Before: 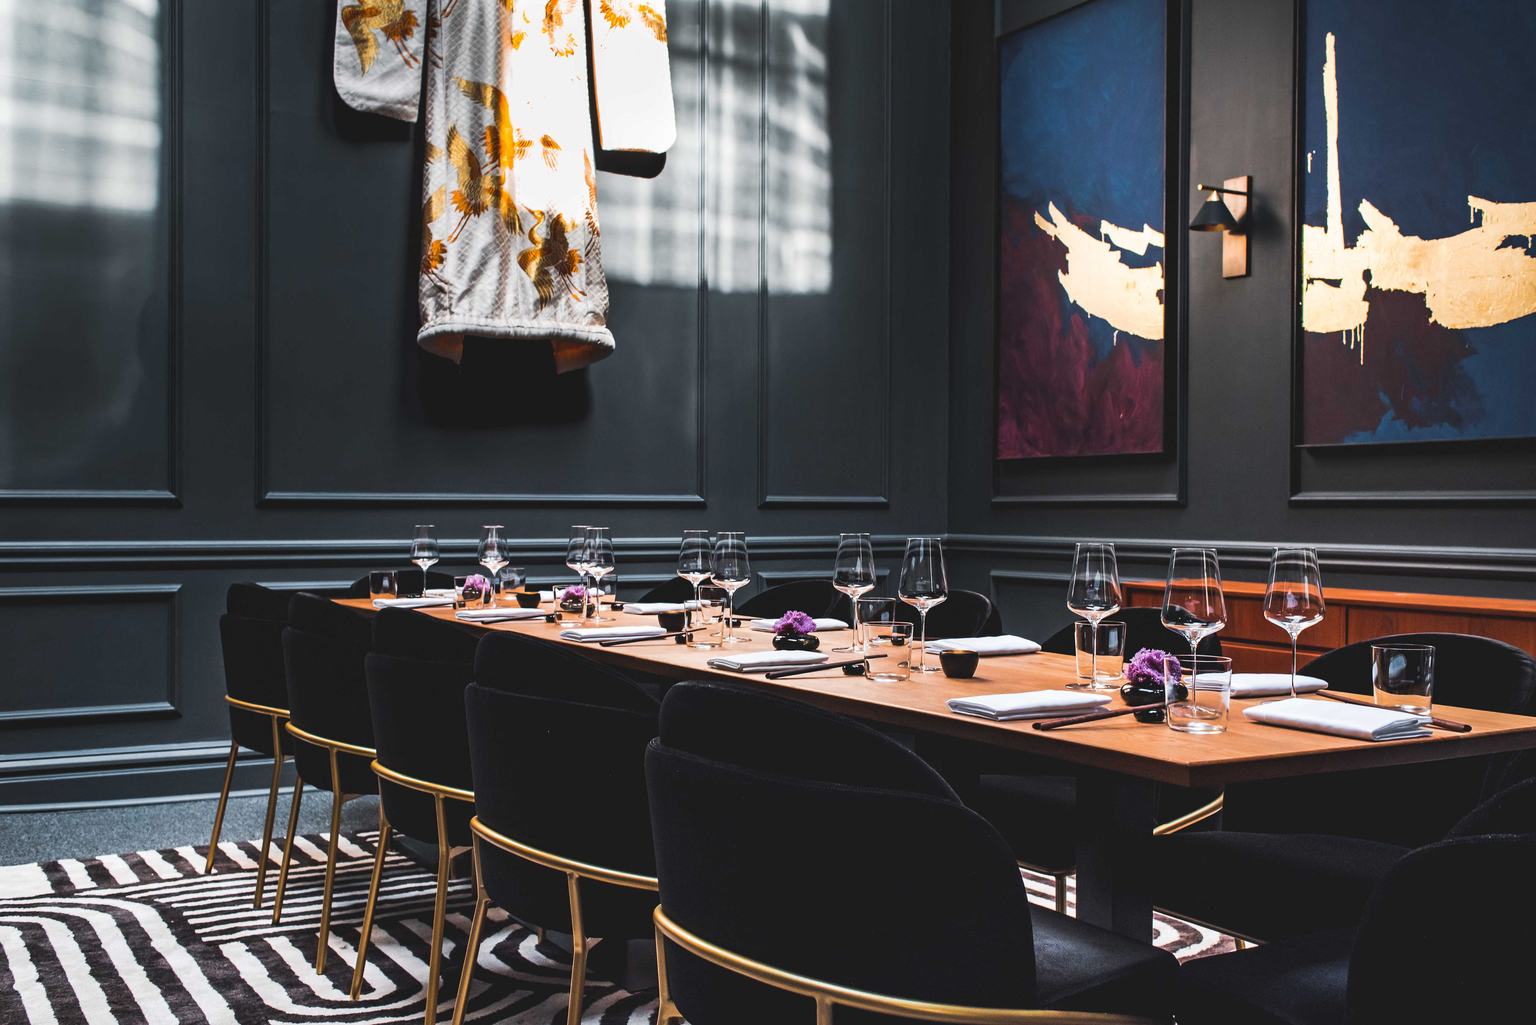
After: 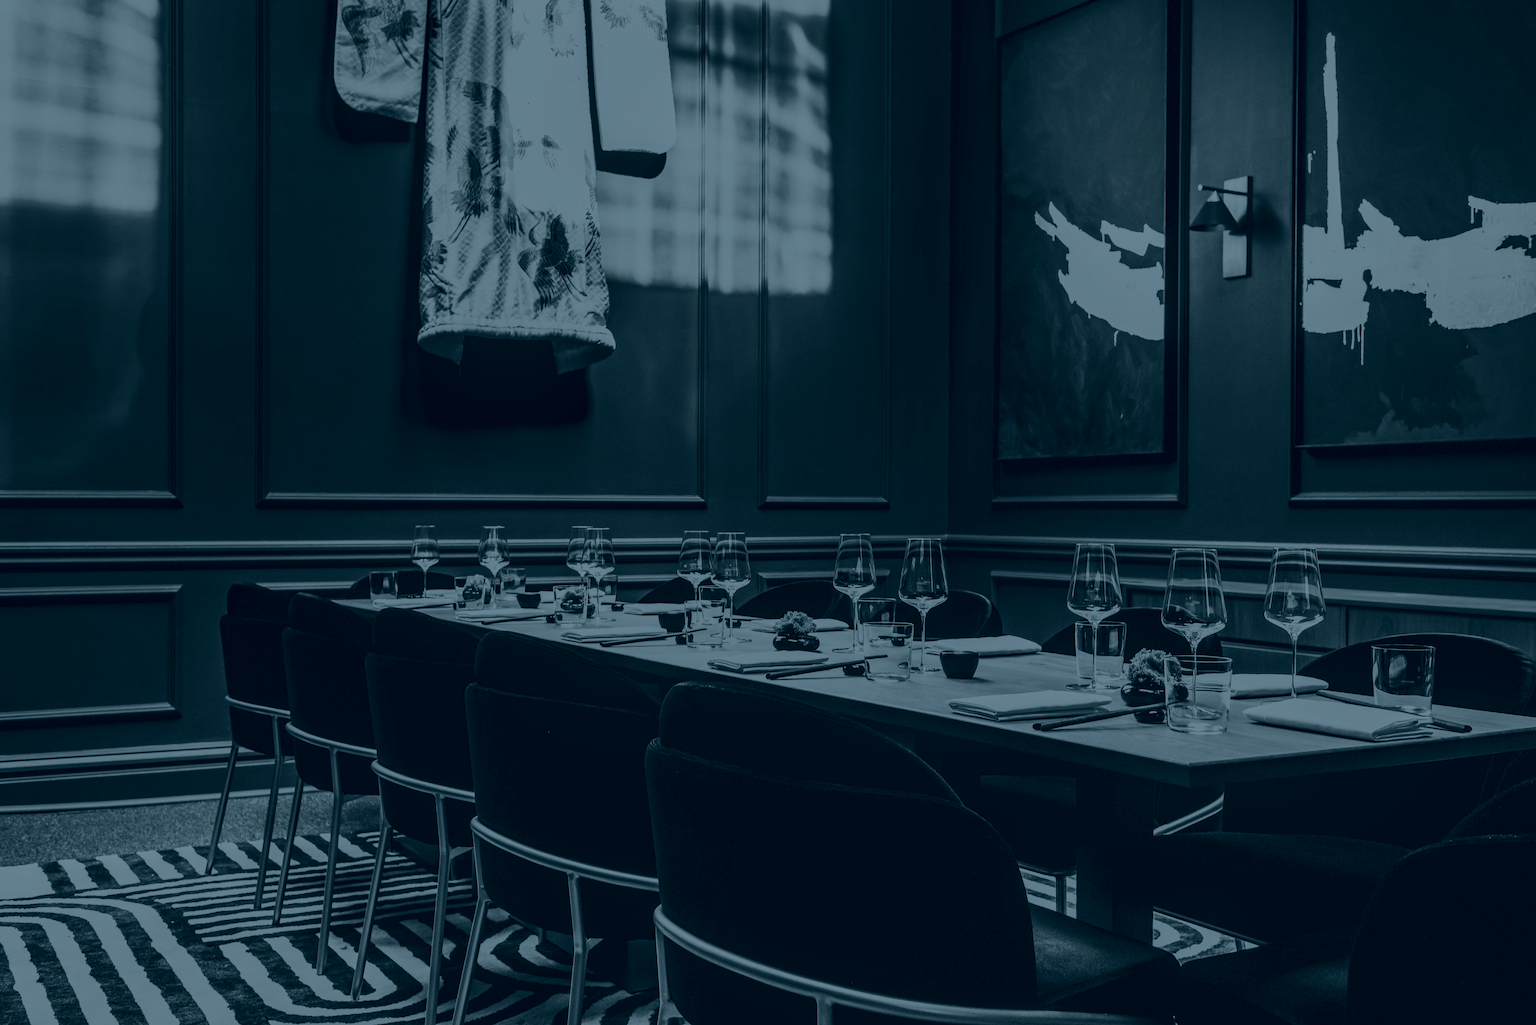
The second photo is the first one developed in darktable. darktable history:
local contrast: detail 130%
base curve: curves: ch0 [(0, 0) (0.088, 0.125) (0.176, 0.251) (0.354, 0.501) (0.613, 0.749) (1, 0.877)], preserve colors none
colorize: hue 194.4°, saturation 29%, source mix 61.75%, lightness 3.98%, version 1
